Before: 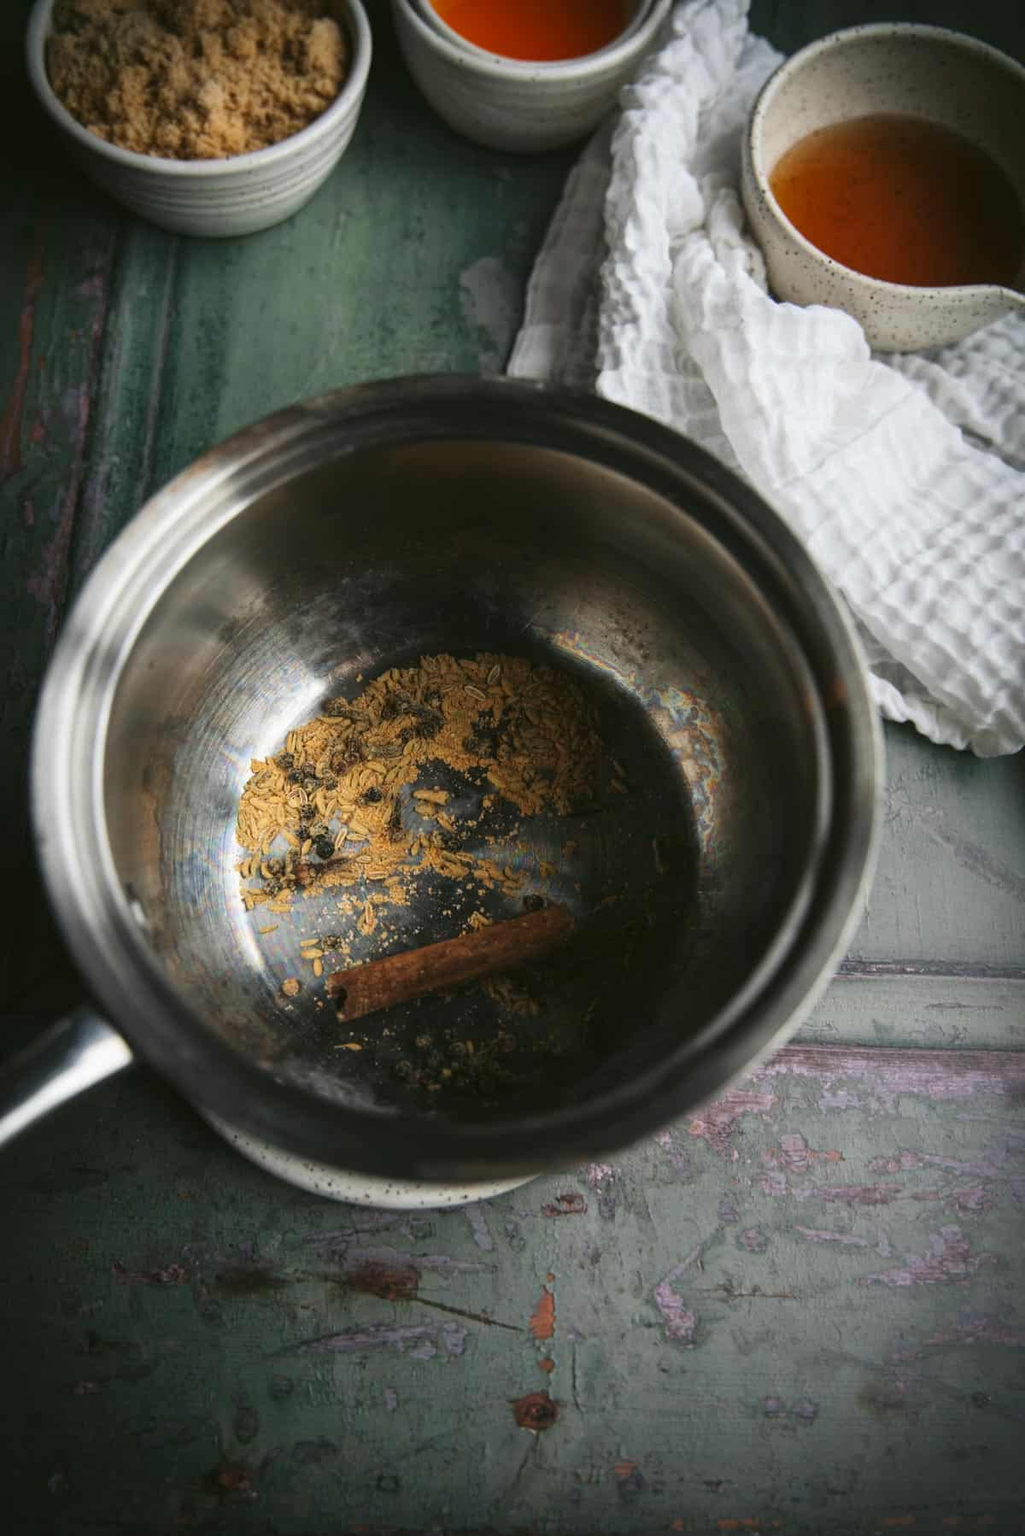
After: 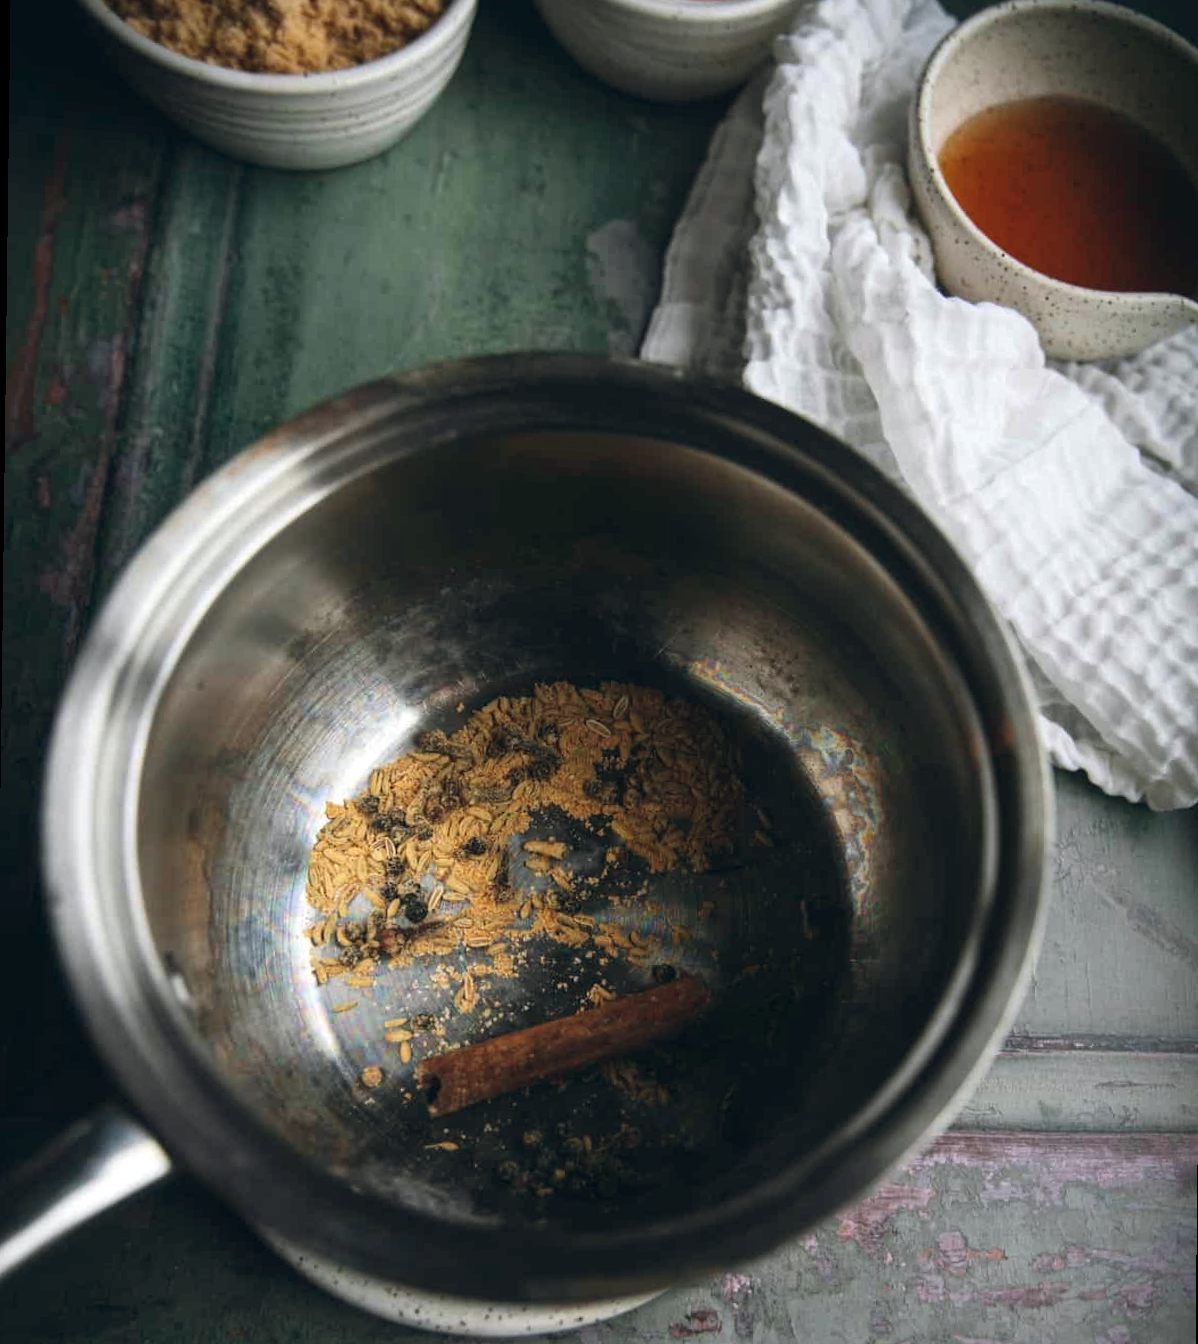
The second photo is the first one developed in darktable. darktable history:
color balance rgb: shadows lift › chroma 3.88%, shadows lift › hue 88.52°, power › hue 214.65°, global offset › chroma 0.1%, global offset › hue 252.4°, contrast 4.45%
rotate and perspective: rotation 0.679°, lens shift (horizontal) 0.136, crop left 0.009, crop right 0.991, crop top 0.078, crop bottom 0.95
crop: bottom 19.644%
